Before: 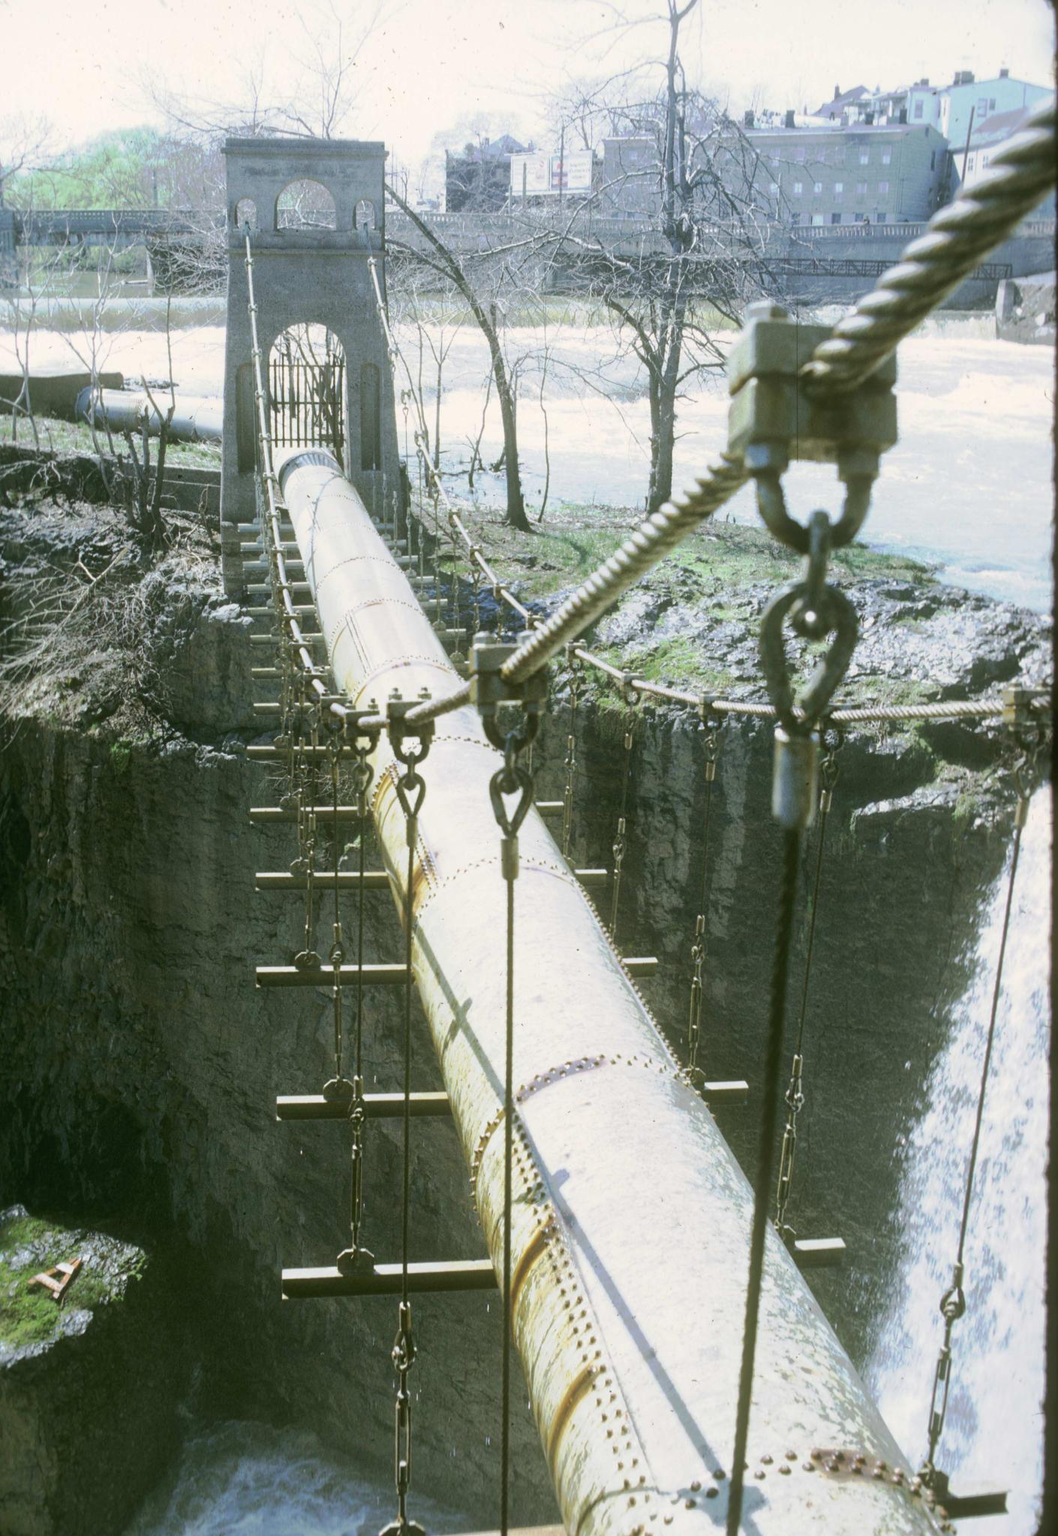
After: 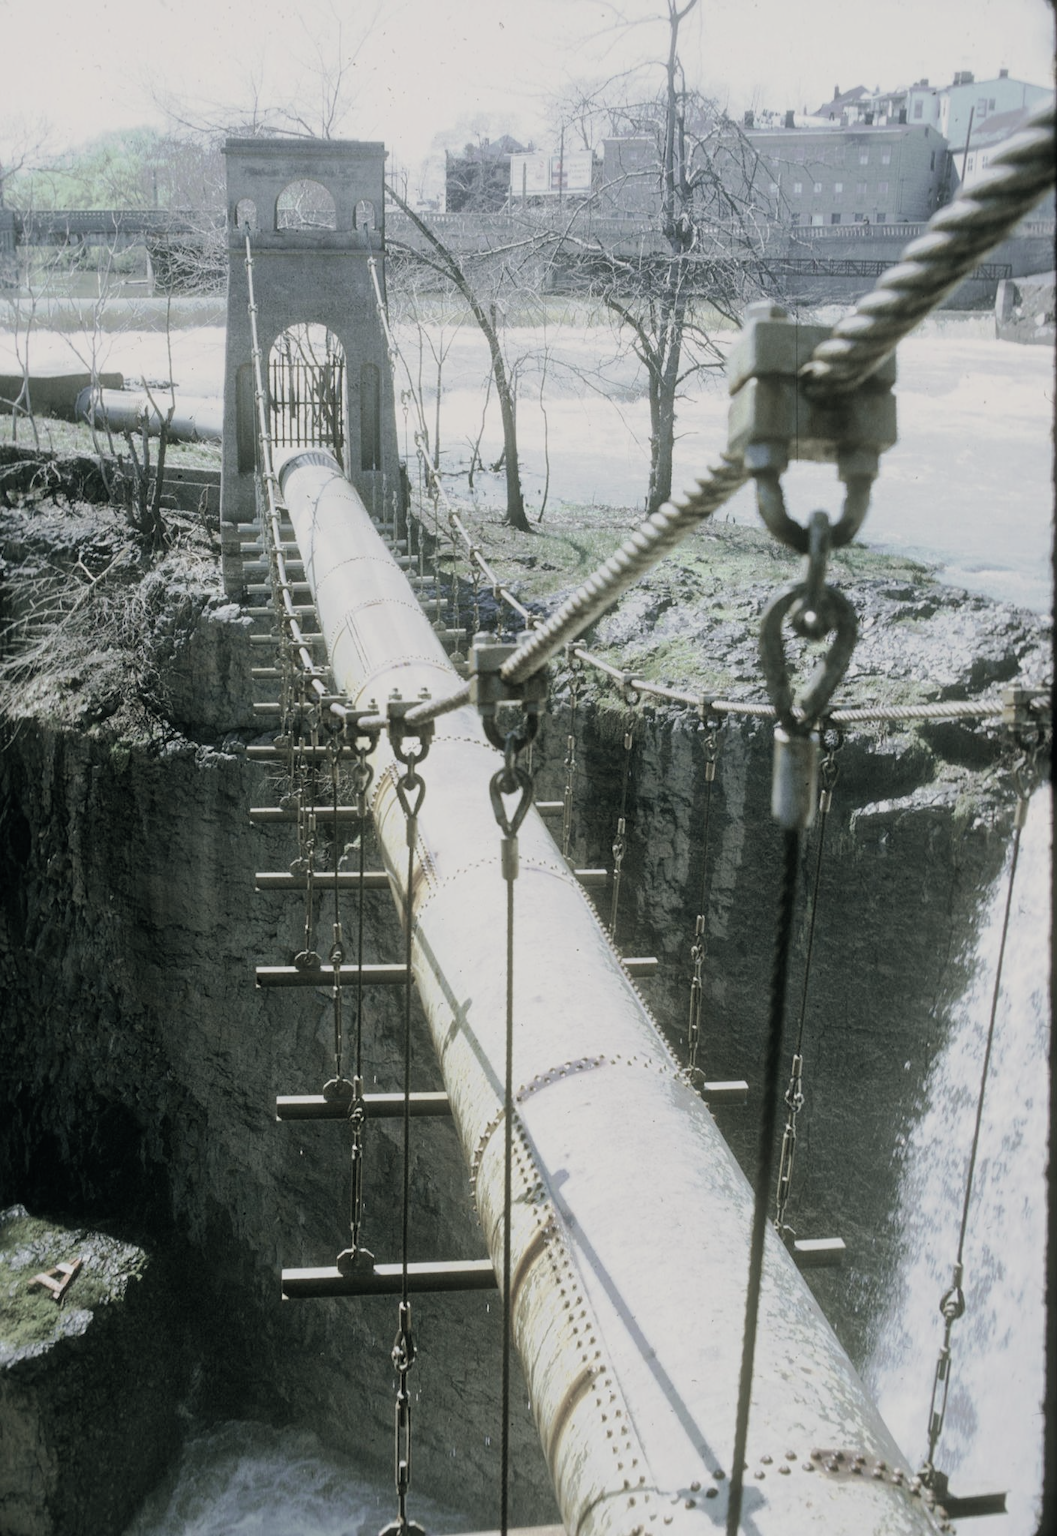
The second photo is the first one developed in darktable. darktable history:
color zones: curves: ch1 [(0, 0.153) (0.143, 0.15) (0.286, 0.151) (0.429, 0.152) (0.571, 0.152) (0.714, 0.151) (0.857, 0.151) (1, 0.153)]
color balance rgb: global offset › chroma 0.124%, global offset › hue 253.14°, linear chroma grading › global chroma 8.987%, perceptual saturation grading › global saturation 20%, perceptual saturation grading › highlights -24.796%, perceptual saturation grading › shadows 24.196%, global vibrance 9.505%
velvia: strength 37.16%
filmic rgb: black relative exposure -7.95 EV, white relative exposure 4.08 EV, hardness 4.06, latitude 50.96%, contrast 1.009, shadows ↔ highlights balance 5.49%, color science v6 (2022)
